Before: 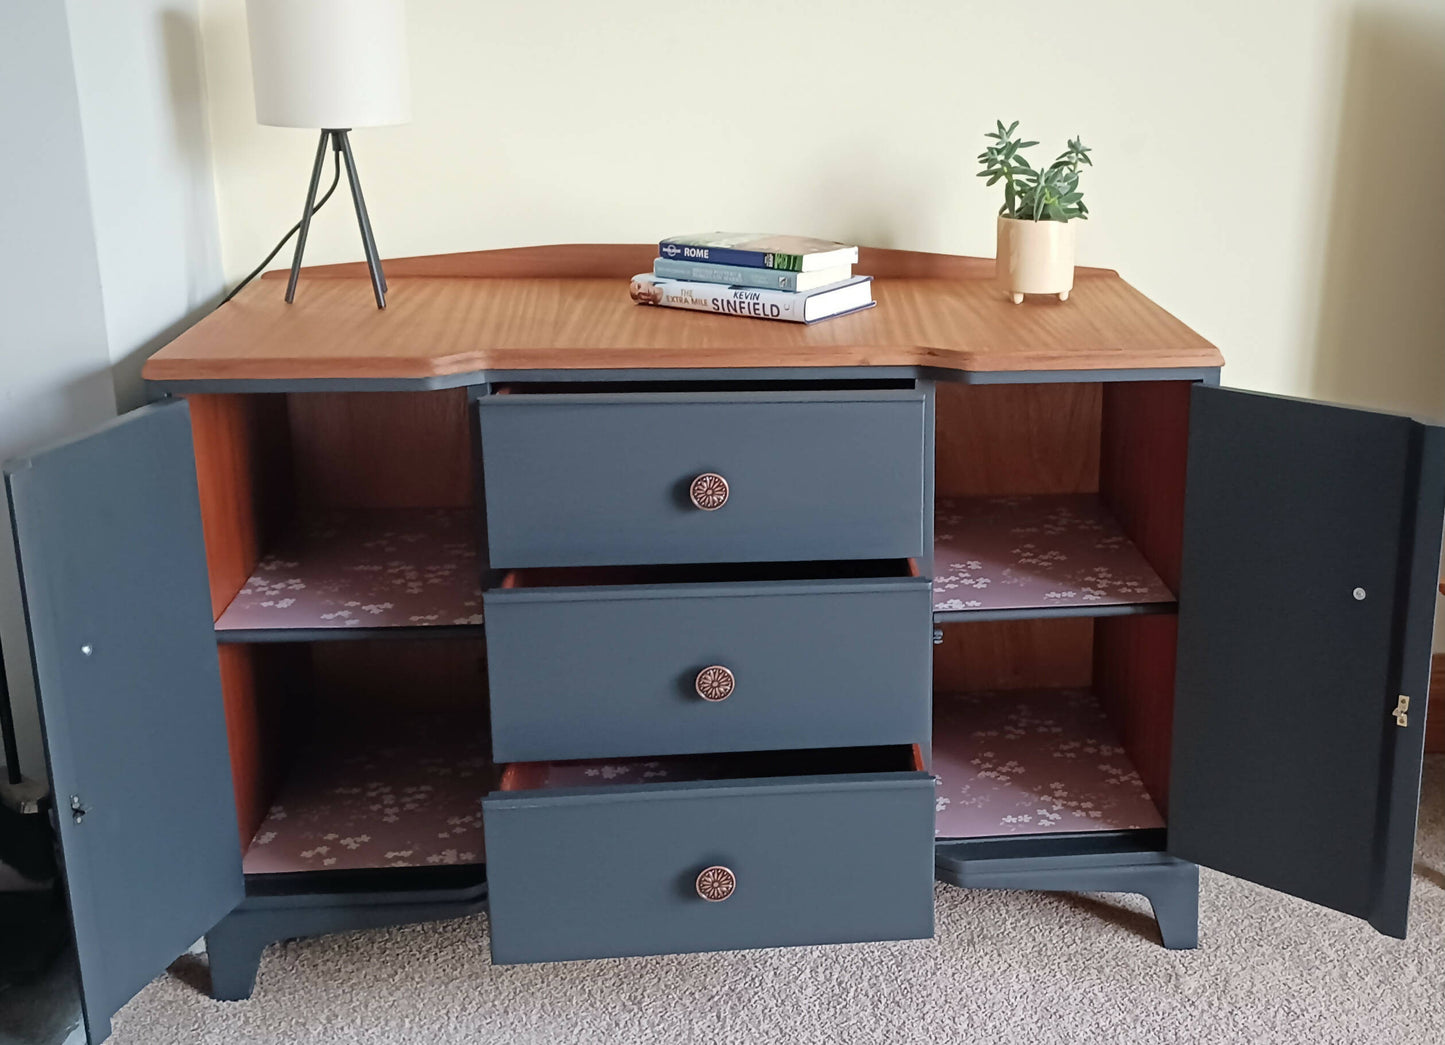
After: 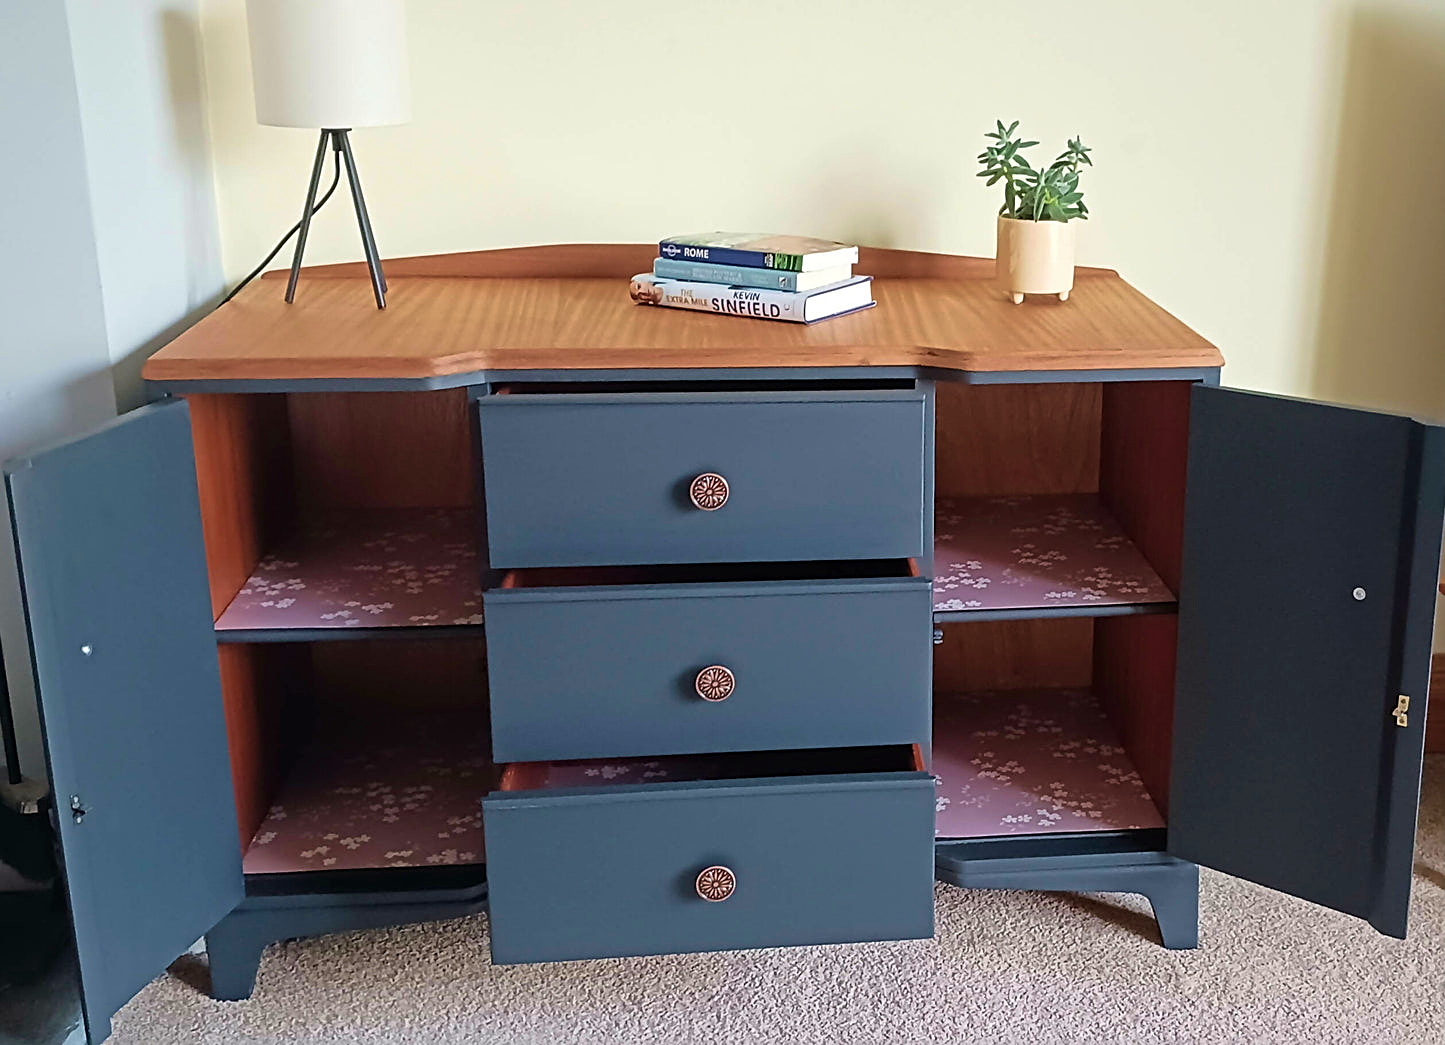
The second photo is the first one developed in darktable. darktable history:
sharpen: amount 0.575
velvia: strength 45%
